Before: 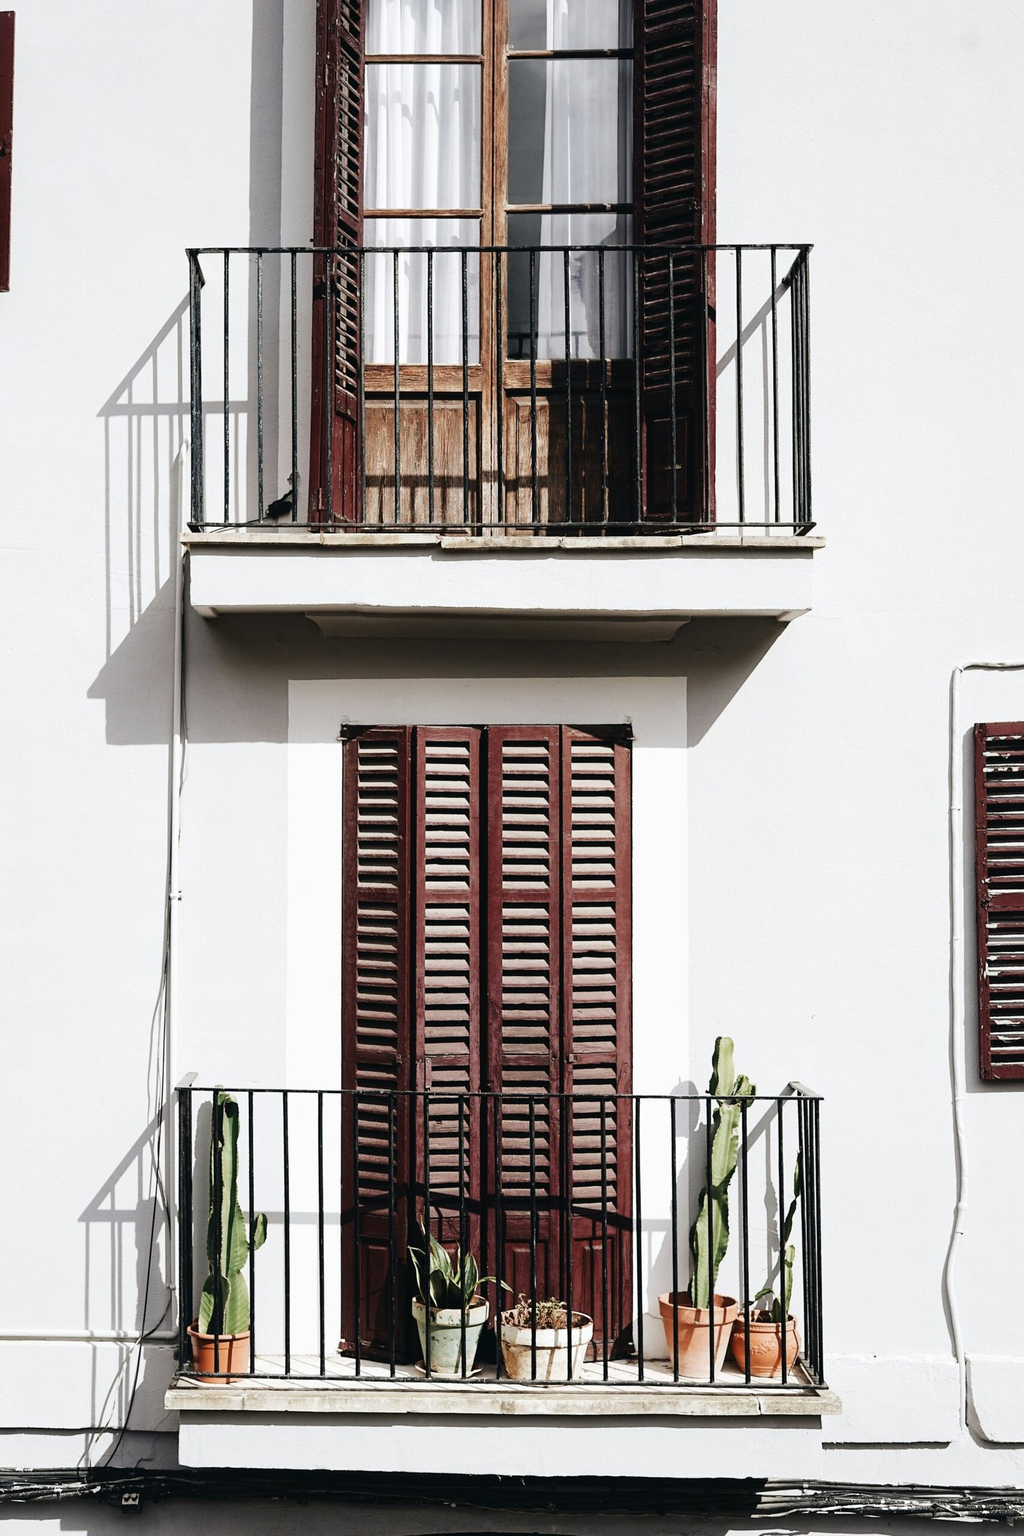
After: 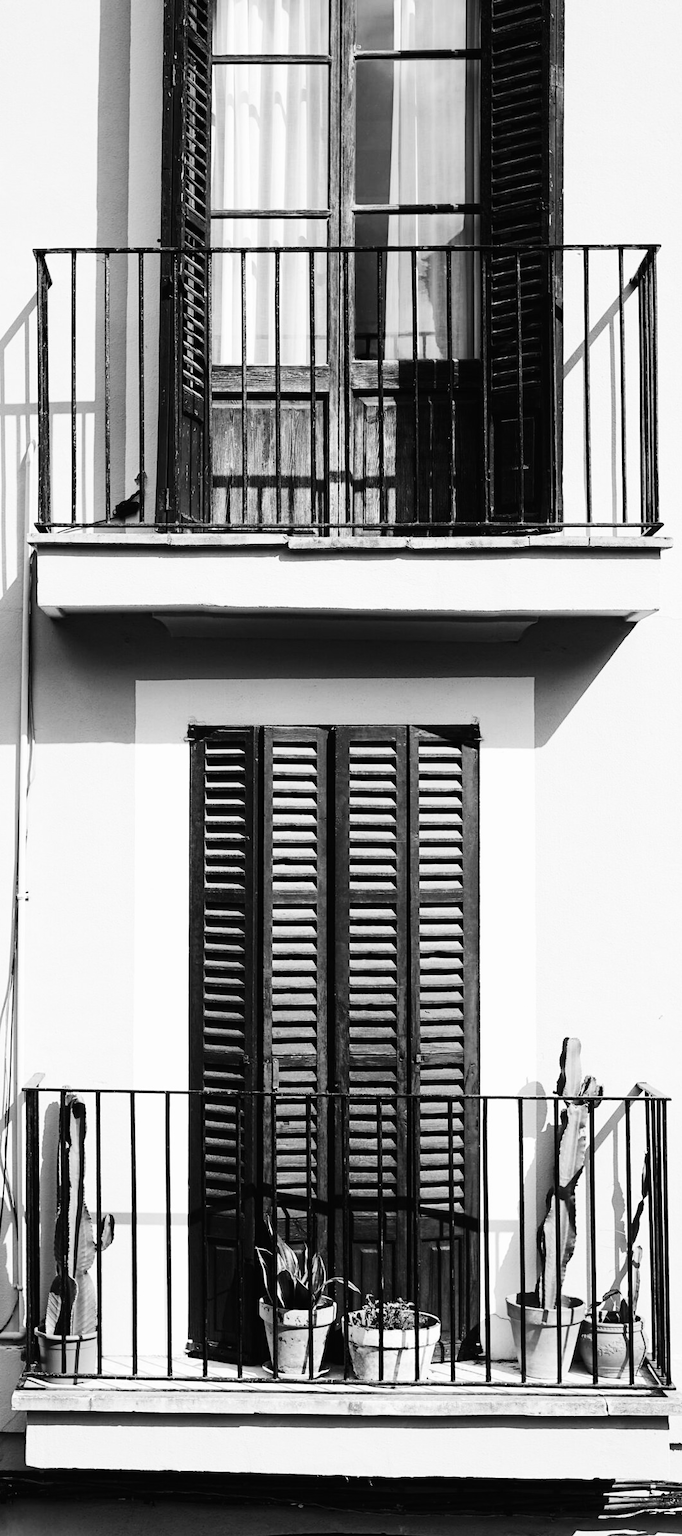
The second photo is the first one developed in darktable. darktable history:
monochrome: on, module defaults
contrast brightness saturation: contrast 0.22
crop and rotate: left 15.055%, right 18.278%
